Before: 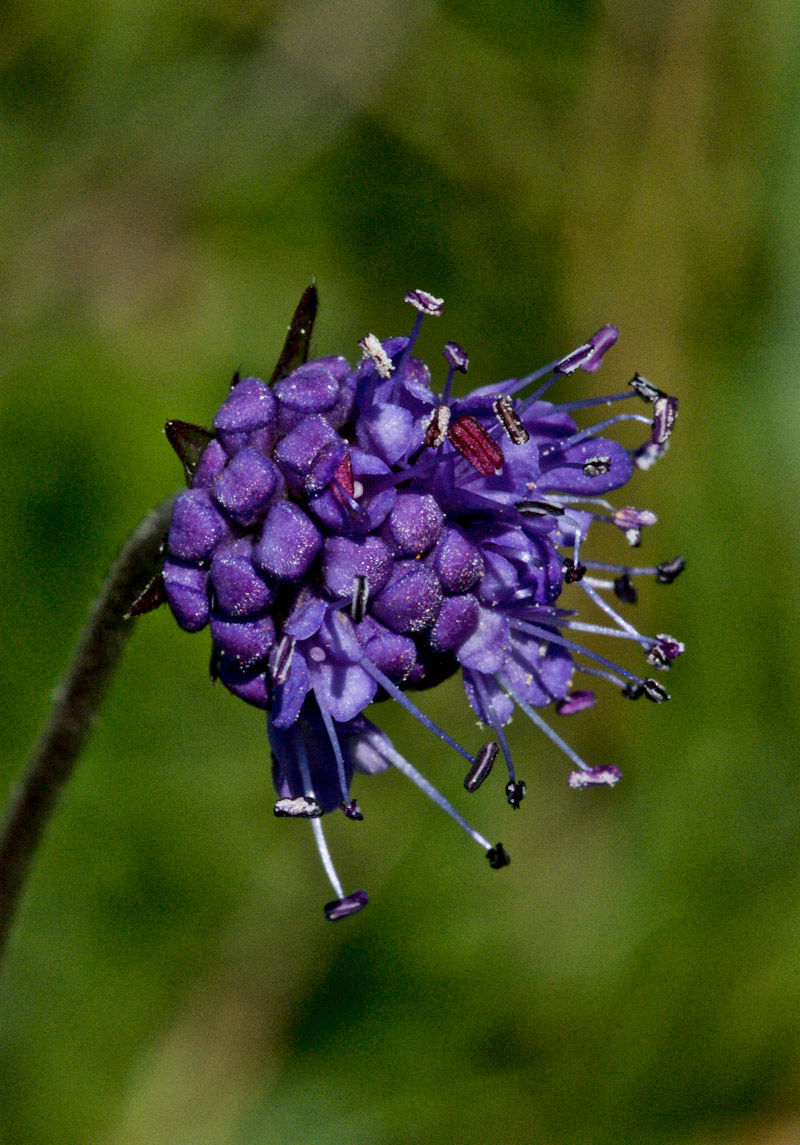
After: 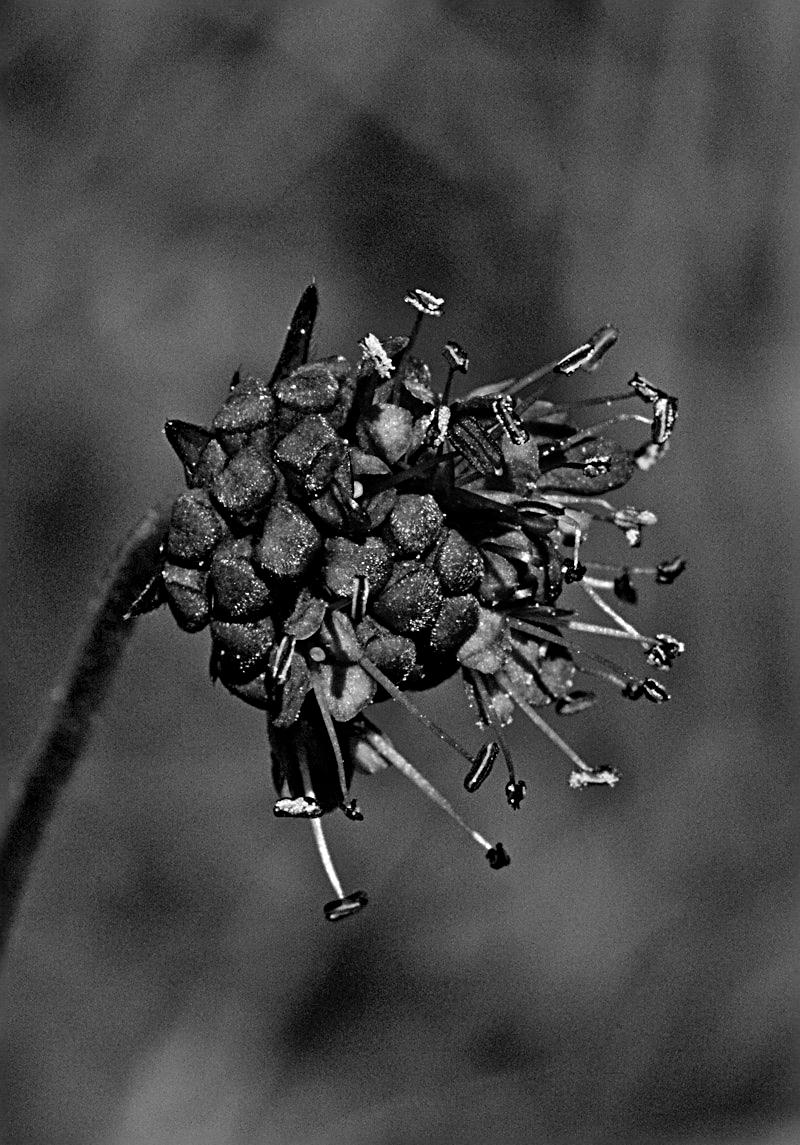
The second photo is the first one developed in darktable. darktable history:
sharpen: radius 3.025, amount 0.757
color balance rgb: perceptual saturation grading › global saturation 35%, perceptual saturation grading › highlights -25%, perceptual saturation grading › shadows 50%
monochrome: on, module defaults
haze removal: compatibility mode true, adaptive false
